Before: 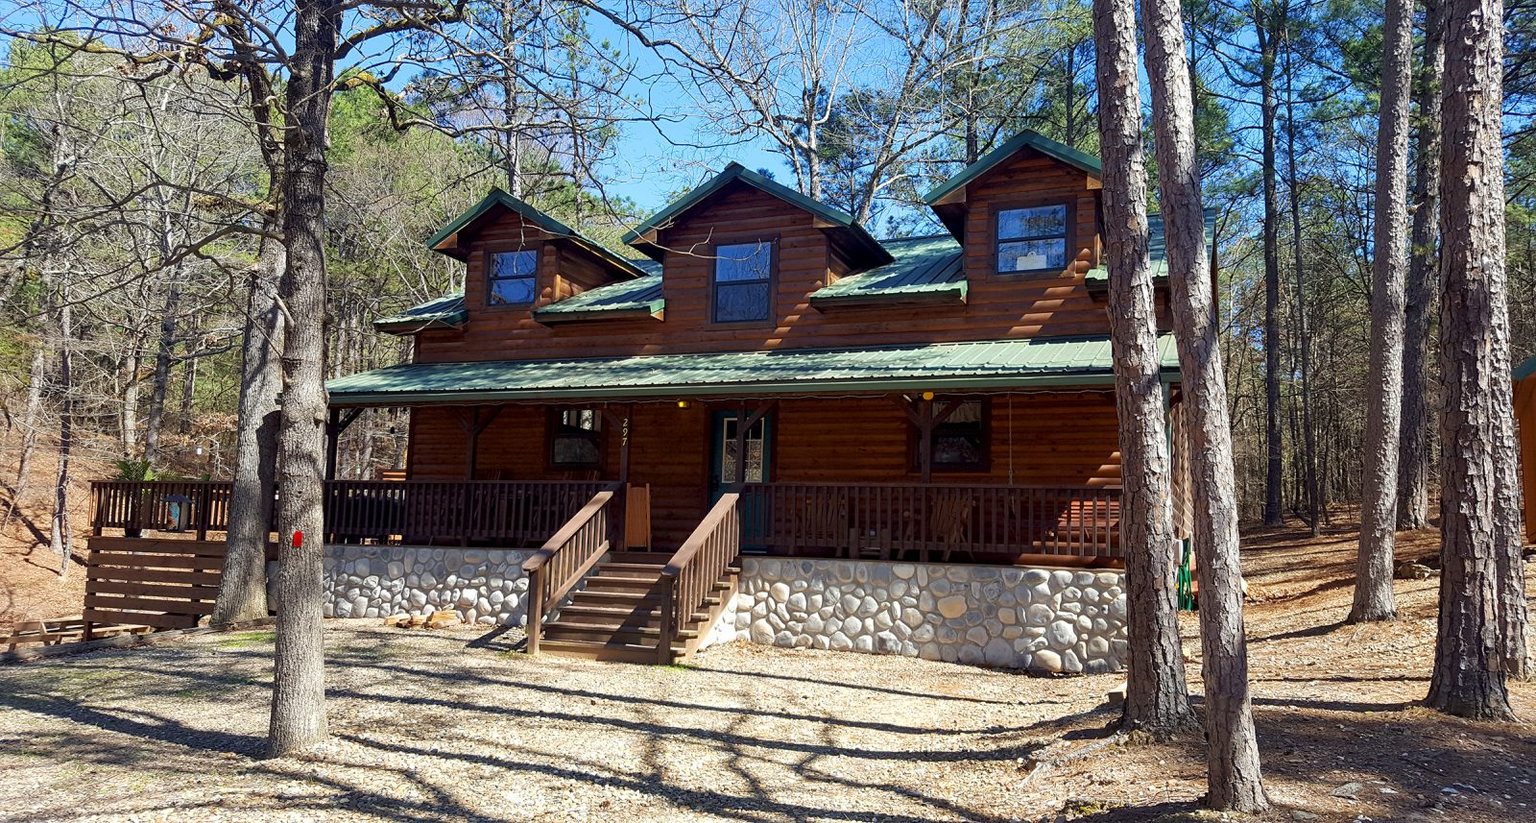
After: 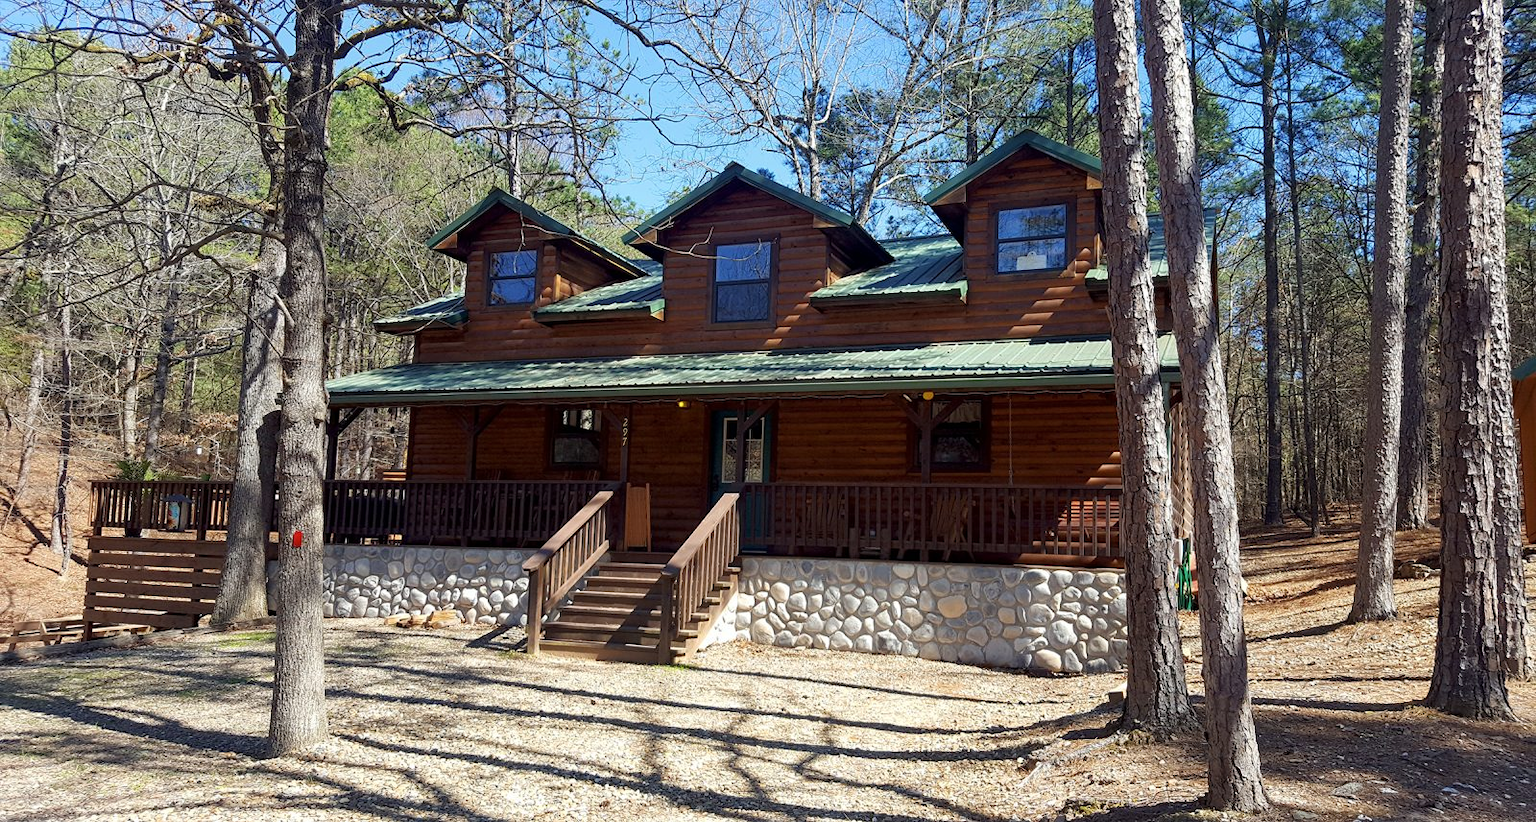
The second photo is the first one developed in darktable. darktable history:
shadows and highlights: radius 90.91, shadows -16.31, white point adjustment 0.278, highlights 31.17, compress 48.62%, soften with gaussian
contrast brightness saturation: saturation -0.065
